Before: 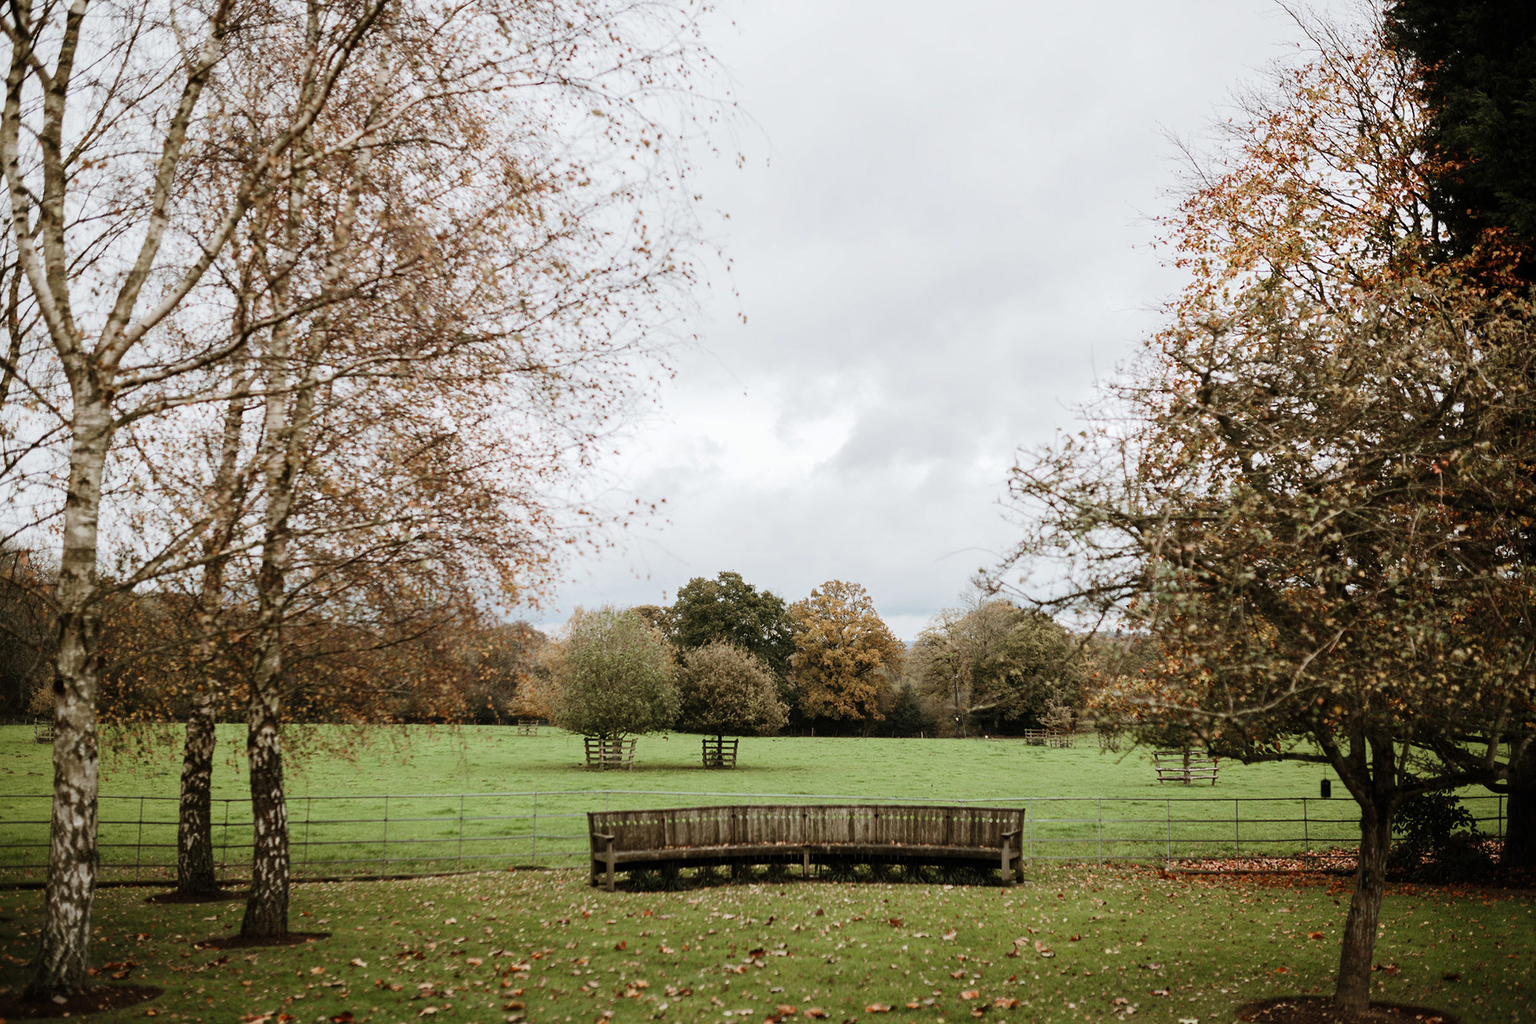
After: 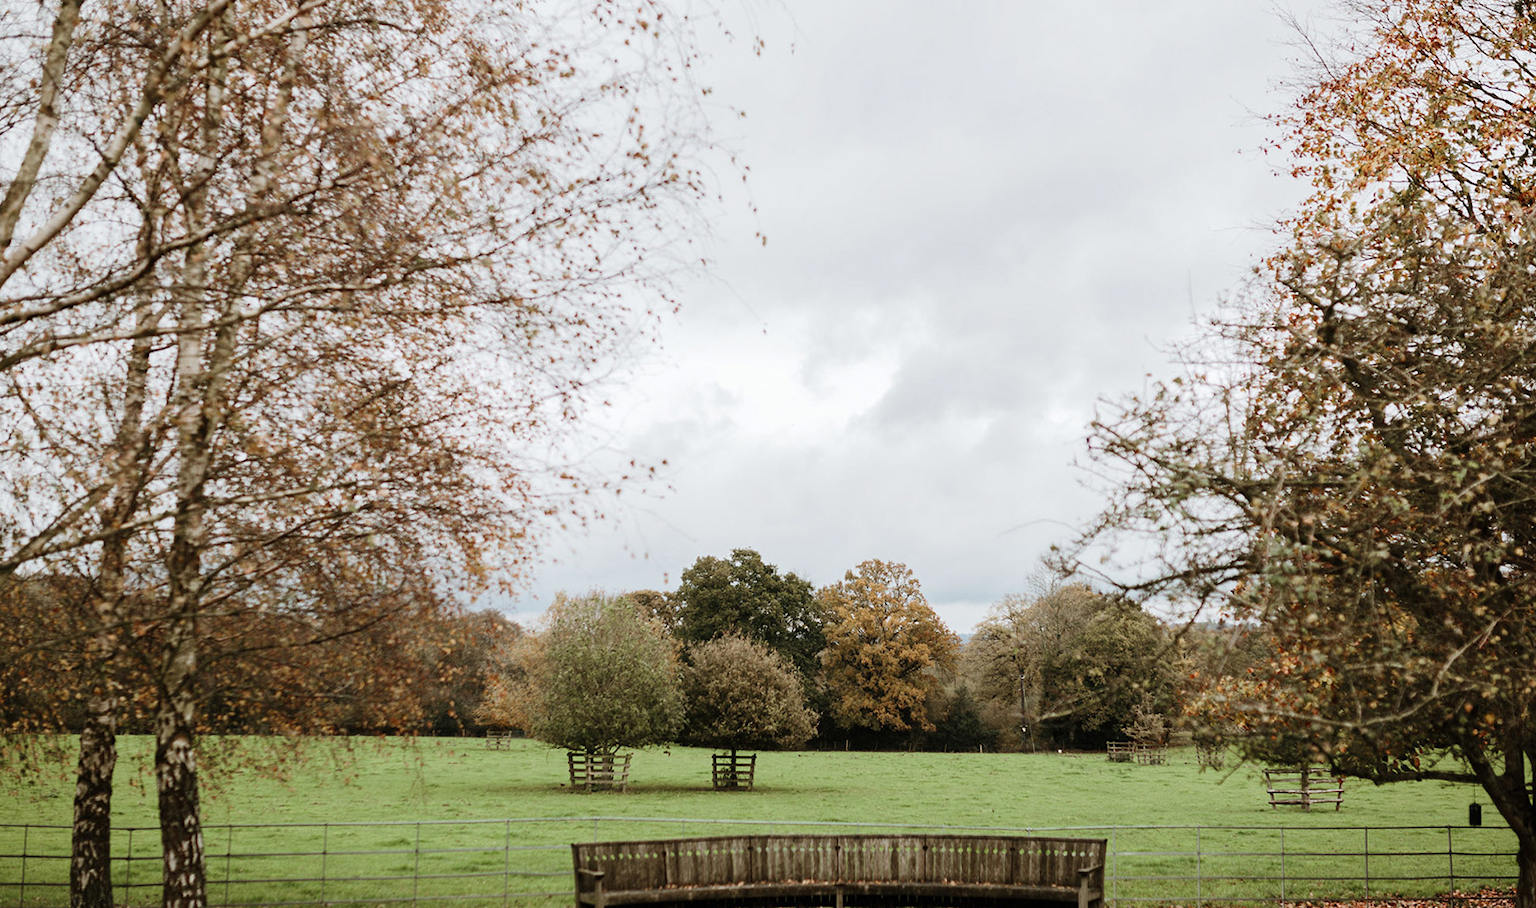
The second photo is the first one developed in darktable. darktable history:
crop: left 7.864%, top 12.062%, right 10.412%, bottom 15.456%
